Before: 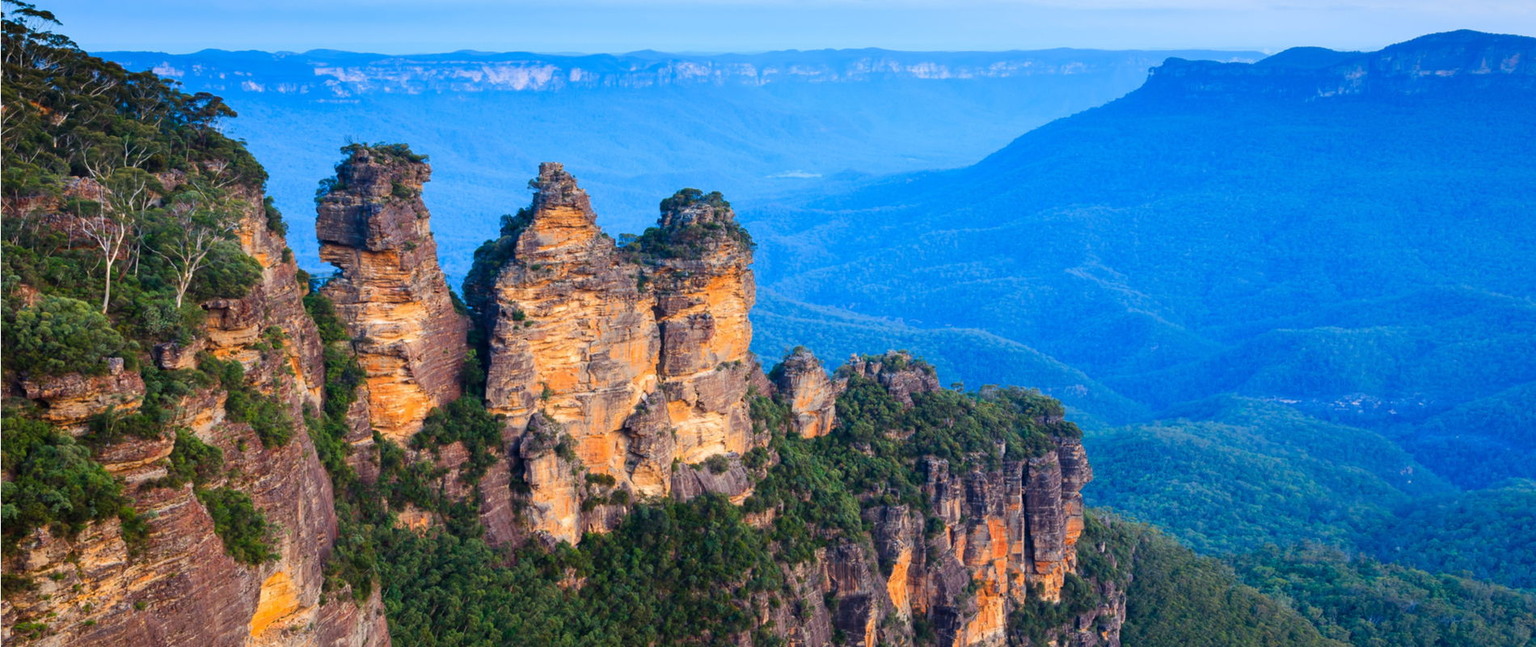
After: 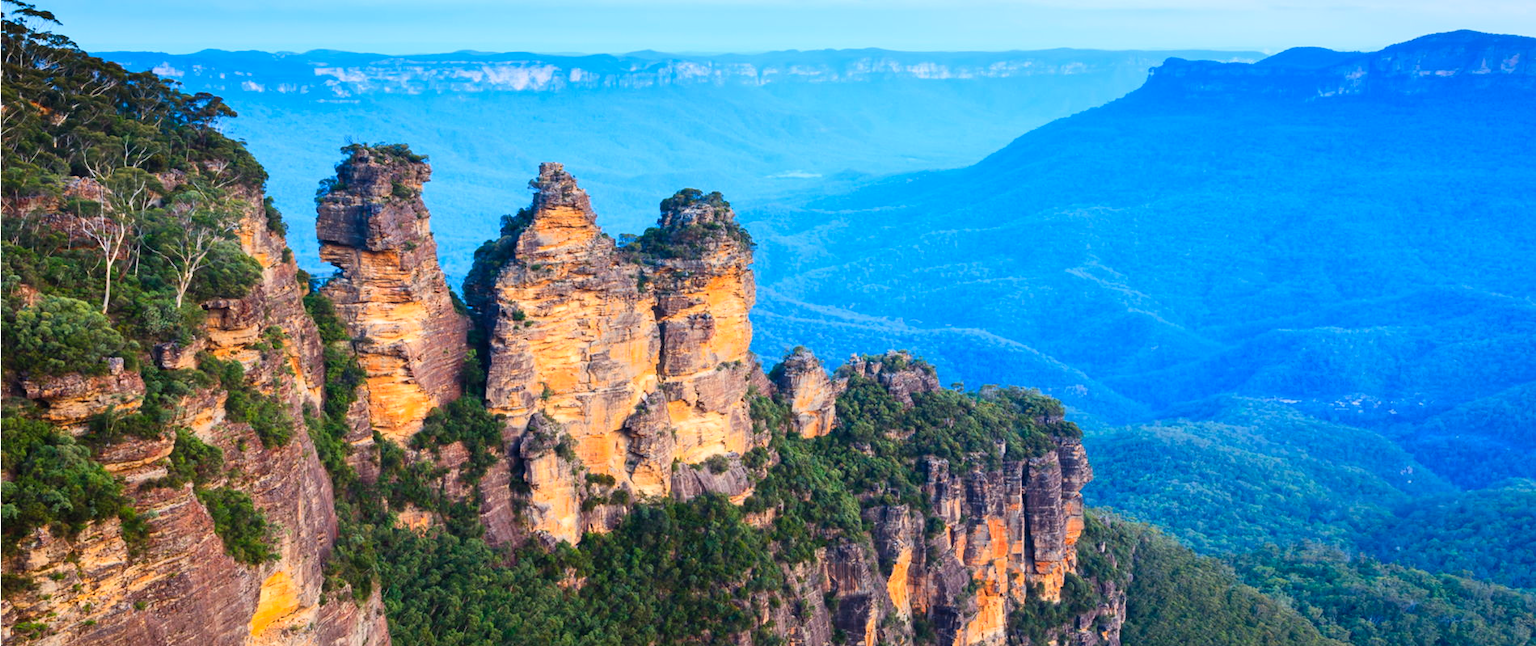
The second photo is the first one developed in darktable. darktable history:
contrast brightness saturation: contrast 0.197, brightness 0.141, saturation 0.15
